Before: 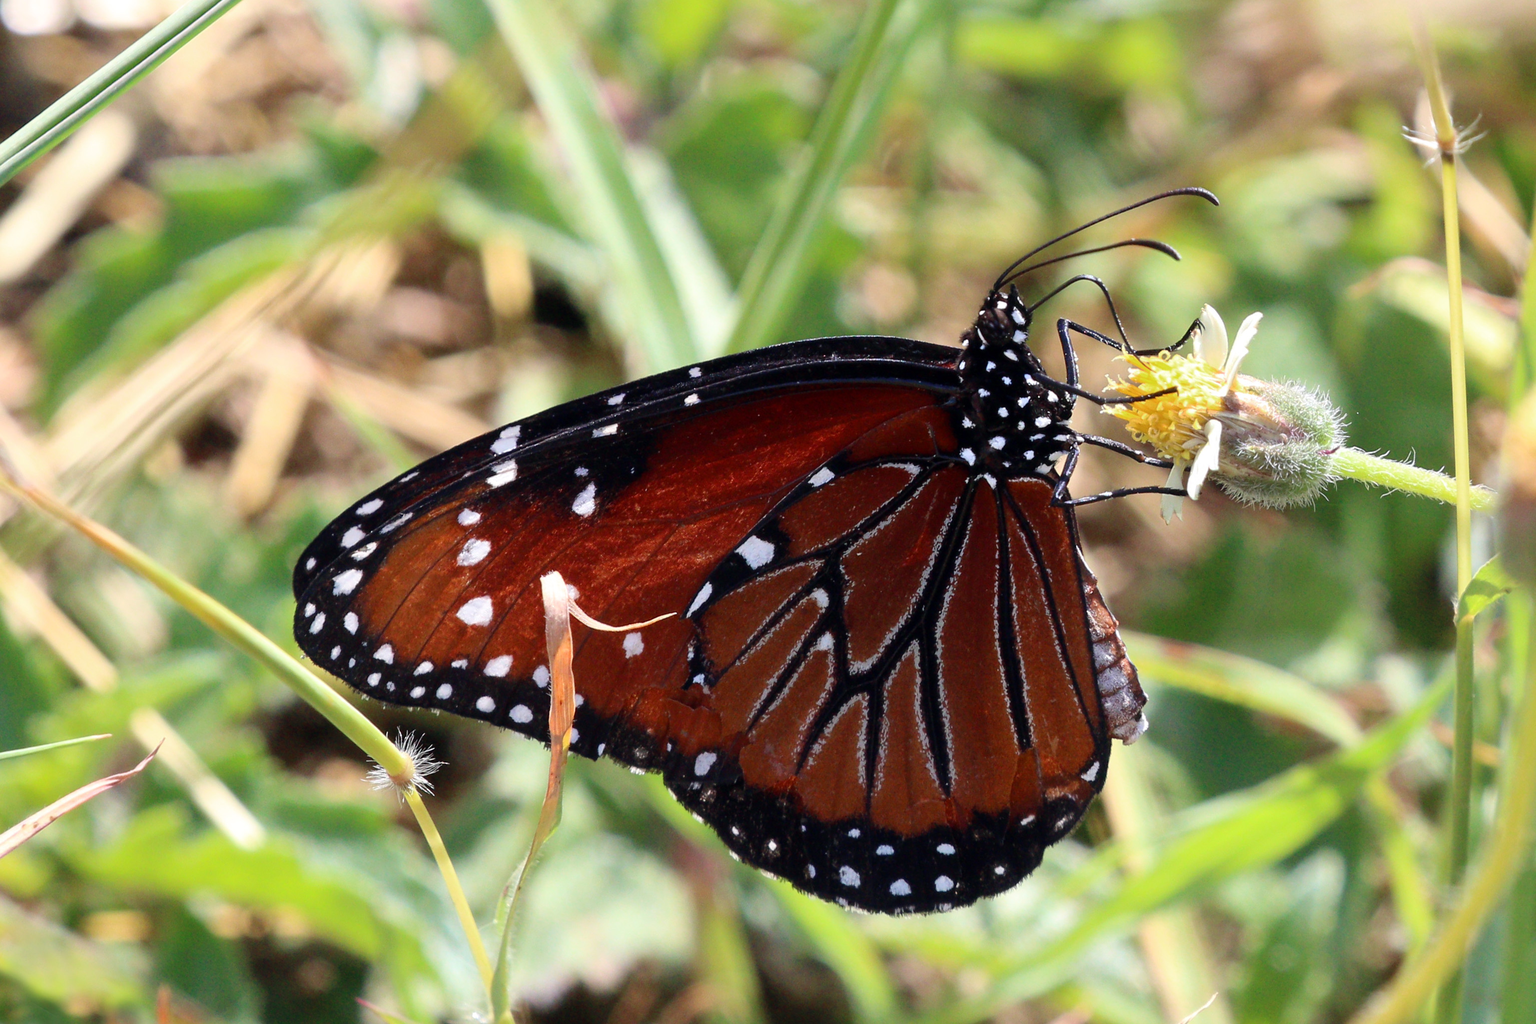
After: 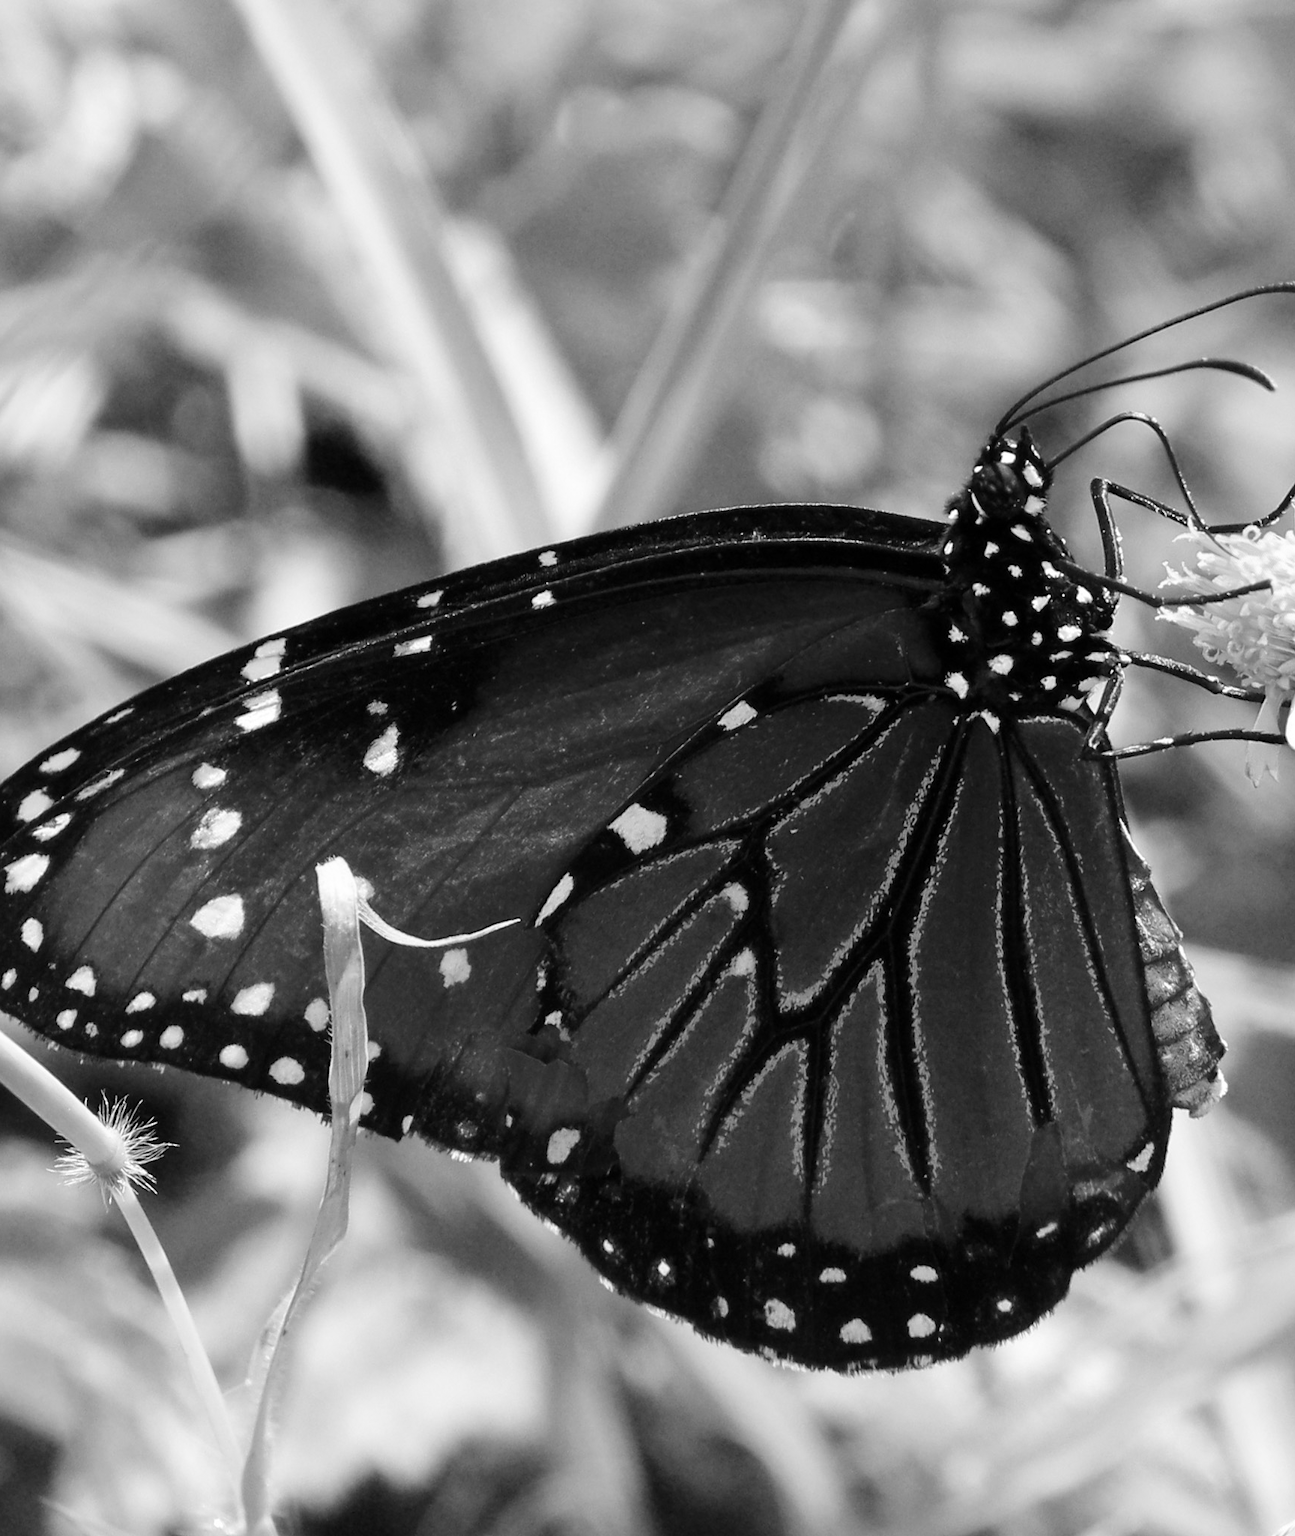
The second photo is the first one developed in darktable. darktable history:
crop: left 21.496%, right 22.254%
monochrome: on, module defaults
